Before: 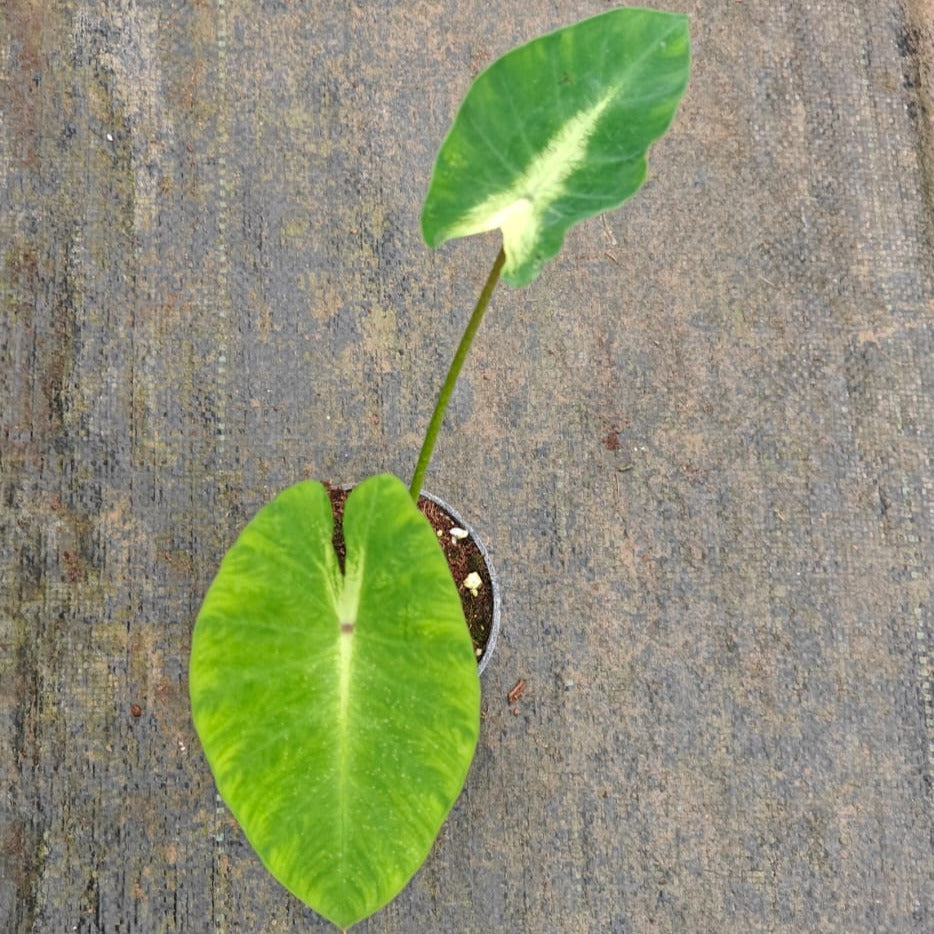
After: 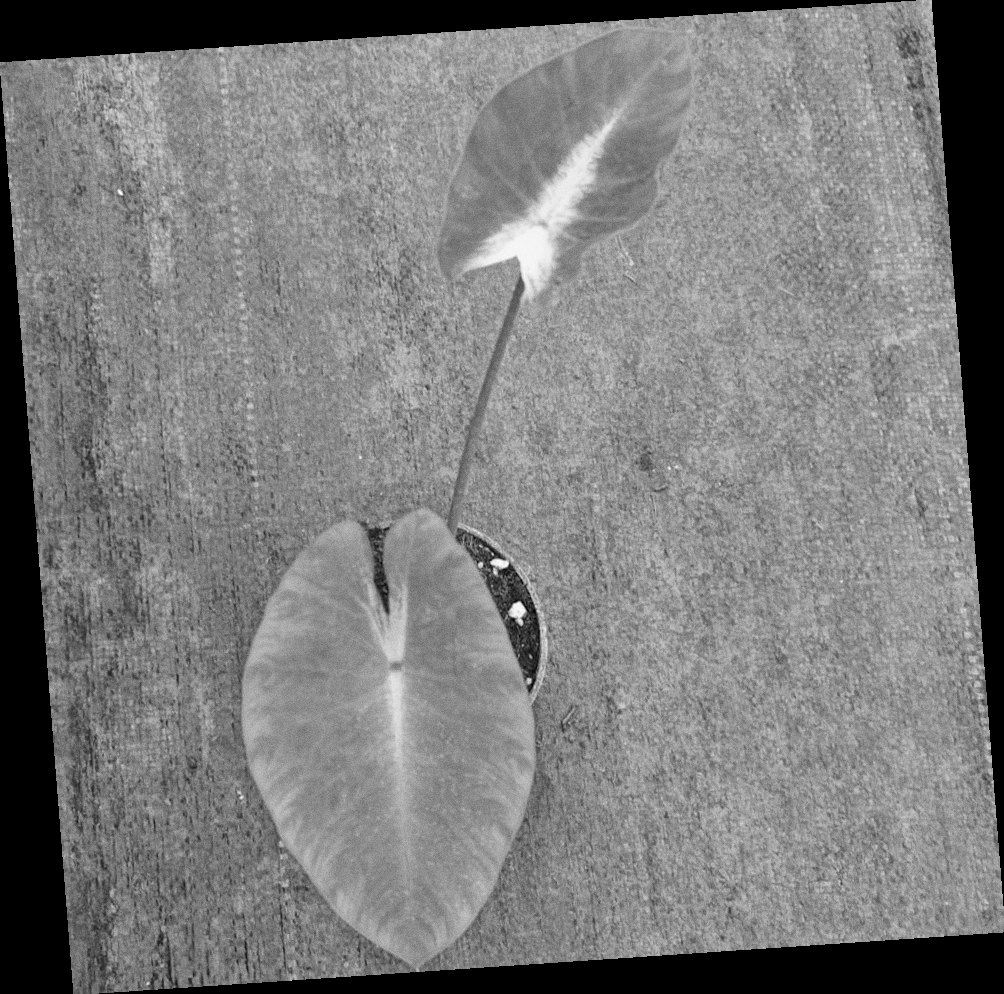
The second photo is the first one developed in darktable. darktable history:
grain: coarseness 0.09 ISO
monochrome: a 16.06, b 15.48, size 1
rotate and perspective: rotation -4.2°, shear 0.006, automatic cropping off
